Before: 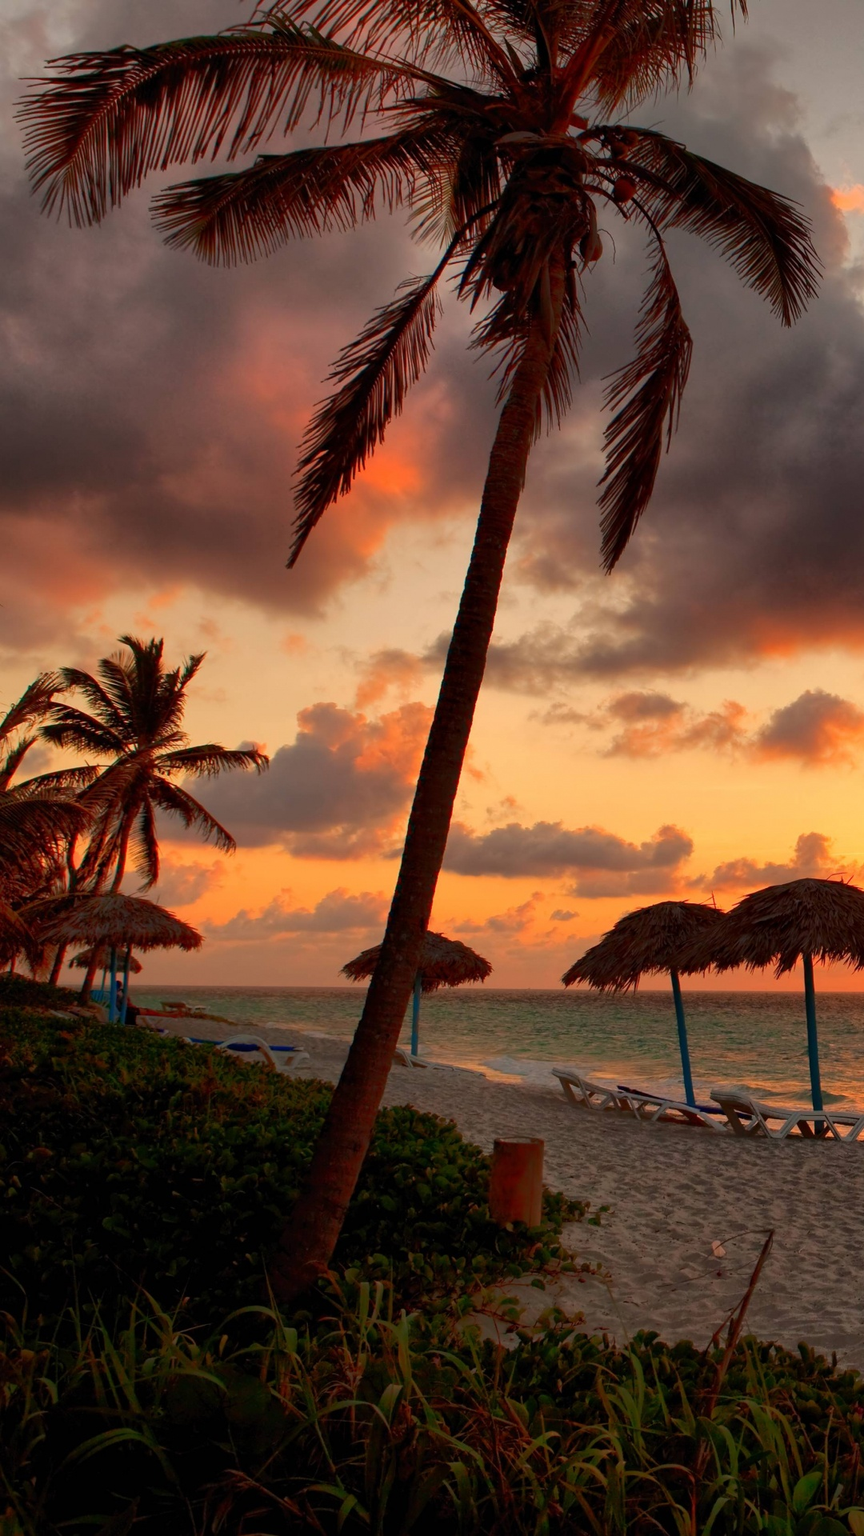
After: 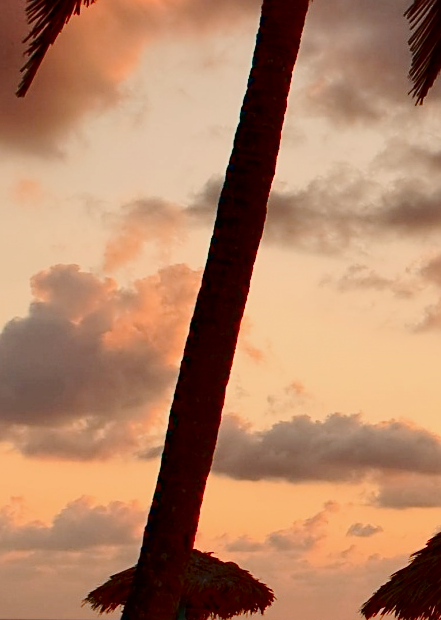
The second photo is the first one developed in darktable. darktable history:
contrast brightness saturation: contrast 0.279
crop: left 31.61%, top 32.029%, right 27.493%, bottom 35.635%
sharpen: on, module defaults
tone curve: curves: ch0 [(0, 0) (0.402, 0.473) (0.673, 0.68) (0.899, 0.832) (0.999, 0.903)]; ch1 [(0, 0) (0.379, 0.262) (0.464, 0.425) (0.498, 0.49) (0.507, 0.5) (0.53, 0.532) (0.582, 0.583) (0.68, 0.672) (0.791, 0.748) (1, 0.896)]; ch2 [(0, 0) (0.199, 0.414) (0.438, 0.49) (0.496, 0.501) (0.515, 0.546) (0.577, 0.605) (0.632, 0.649) (0.717, 0.727) (0.845, 0.855) (0.998, 0.977)], preserve colors none
